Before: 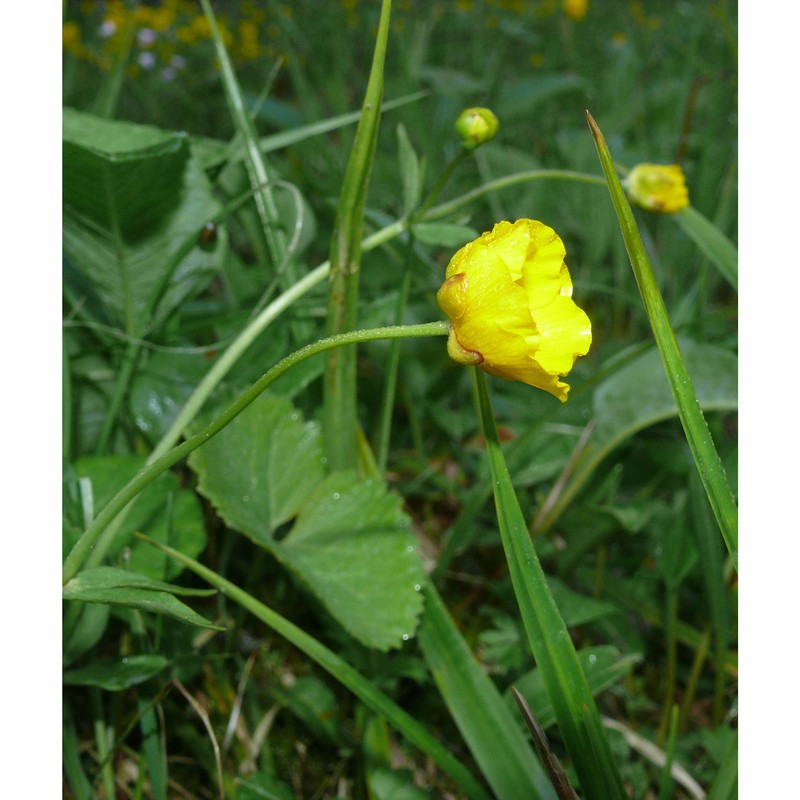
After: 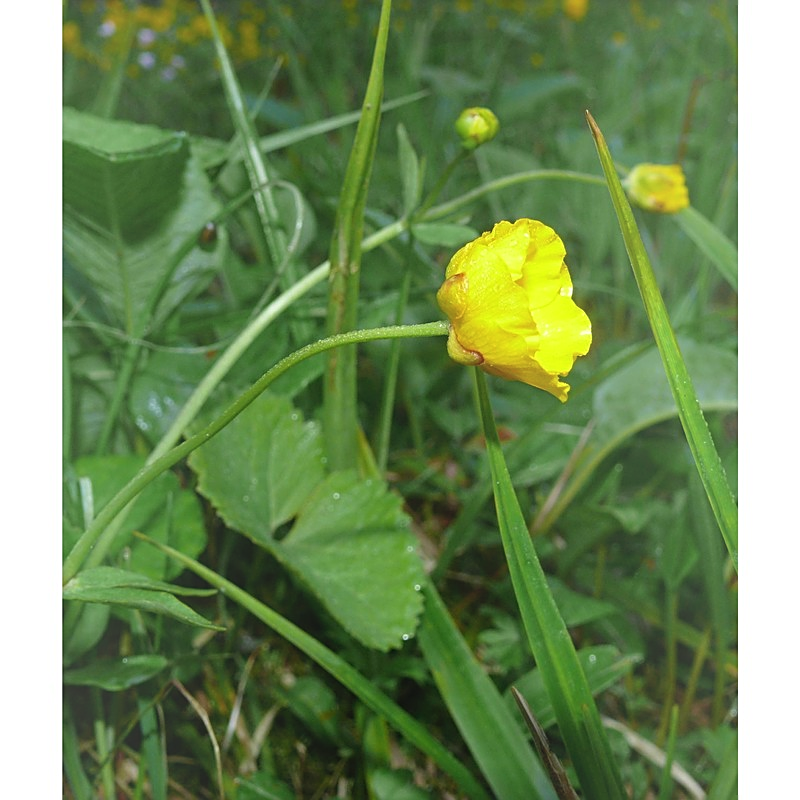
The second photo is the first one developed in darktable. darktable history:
sharpen: on, module defaults
bloom: size 40%
